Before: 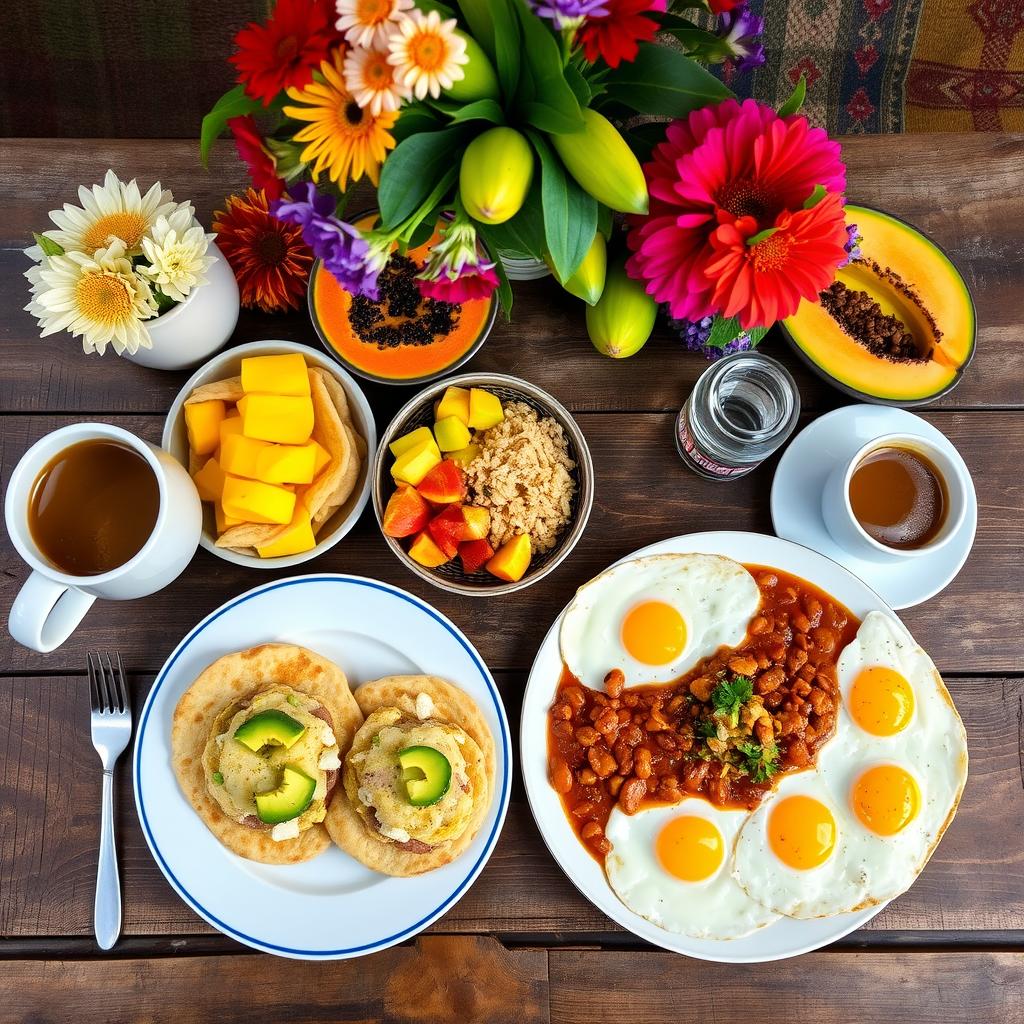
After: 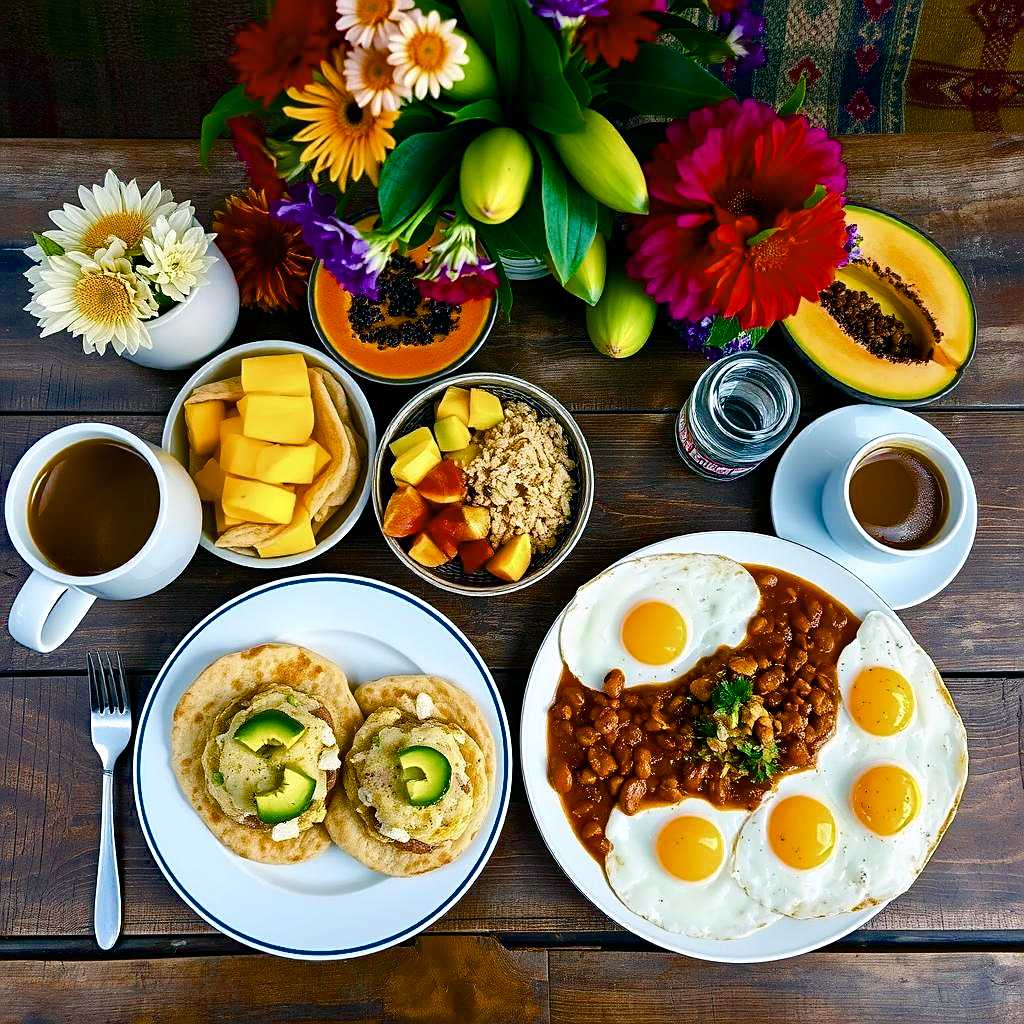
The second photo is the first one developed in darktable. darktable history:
sharpen: on, module defaults
contrast brightness saturation: saturation -0.061
color balance rgb: power › luminance -7.624%, power › chroma 2.277%, power › hue 220.54°, linear chroma grading › shadows 31.64%, linear chroma grading › global chroma -2.189%, linear chroma grading › mid-tones 4.19%, perceptual saturation grading › global saturation 45.88%, perceptual saturation grading › highlights -50.187%, perceptual saturation grading › shadows 30.984%, global vibrance 16.006%, saturation formula JzAzBz (2021)
